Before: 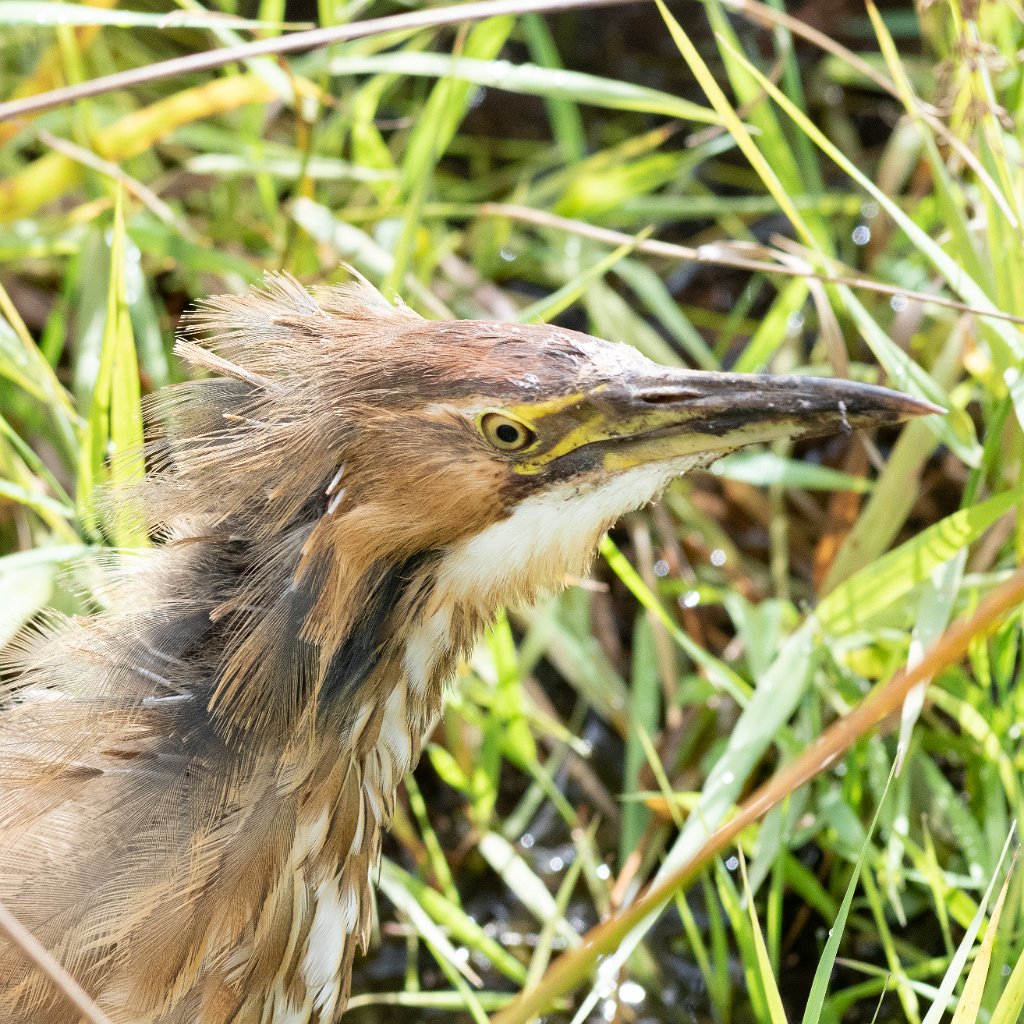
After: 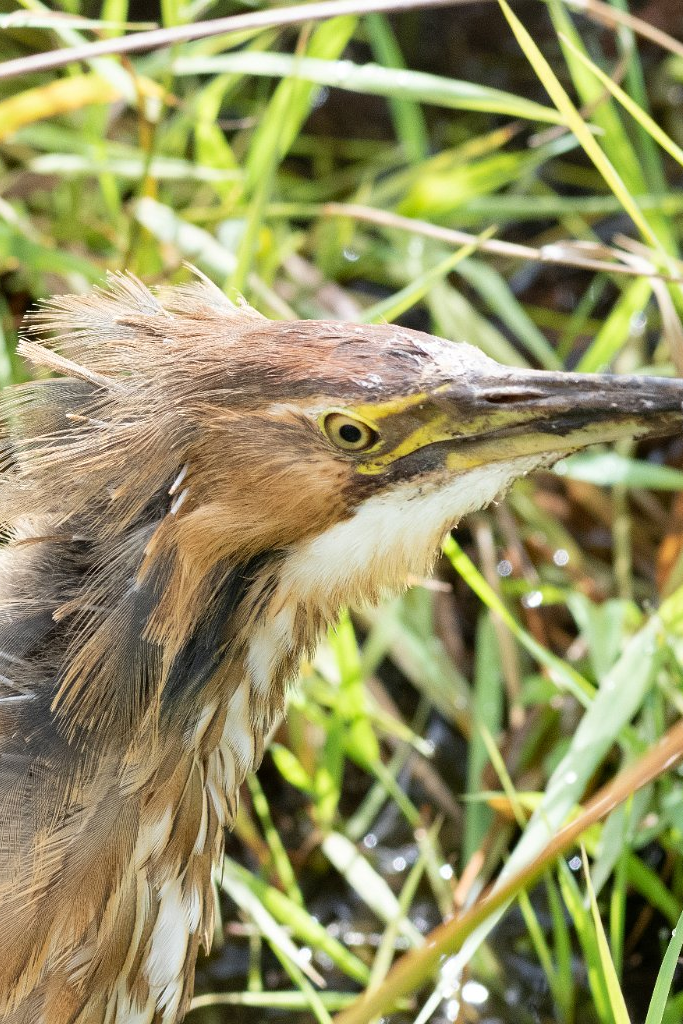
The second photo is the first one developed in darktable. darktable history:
crop: left 15.391%, right 17.876%
